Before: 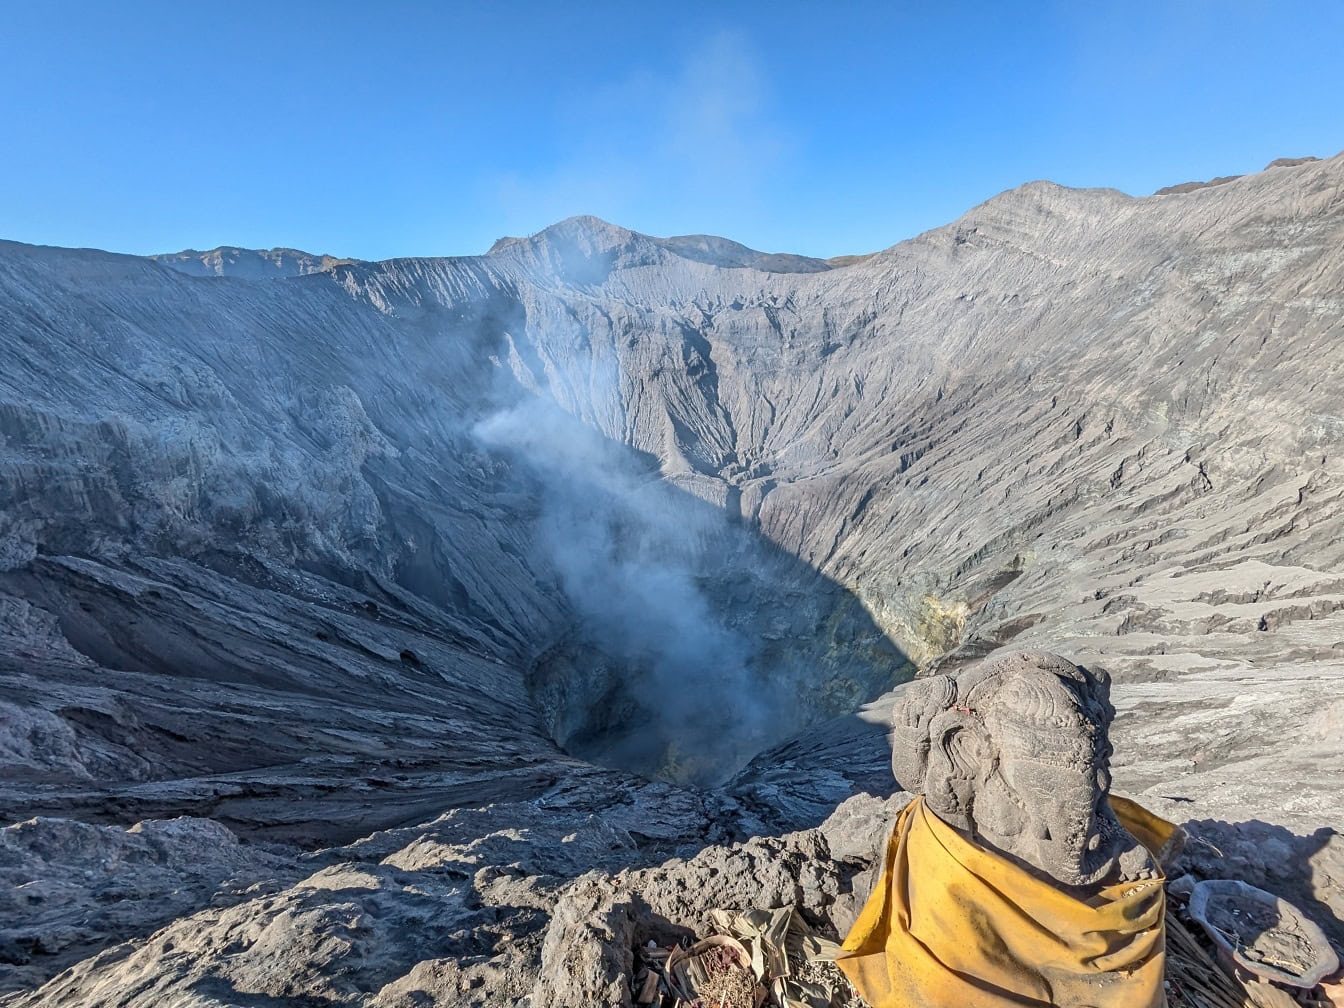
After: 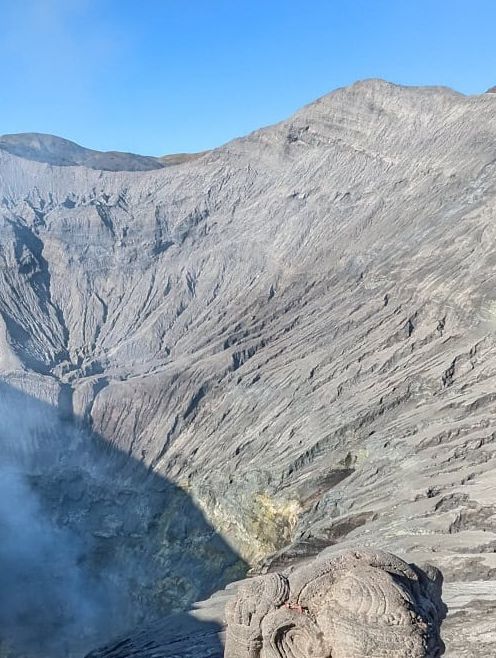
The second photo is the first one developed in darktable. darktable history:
crop and rotate: left 49.768%, top 10.154%, right 13.26%, bottom 24.521%
